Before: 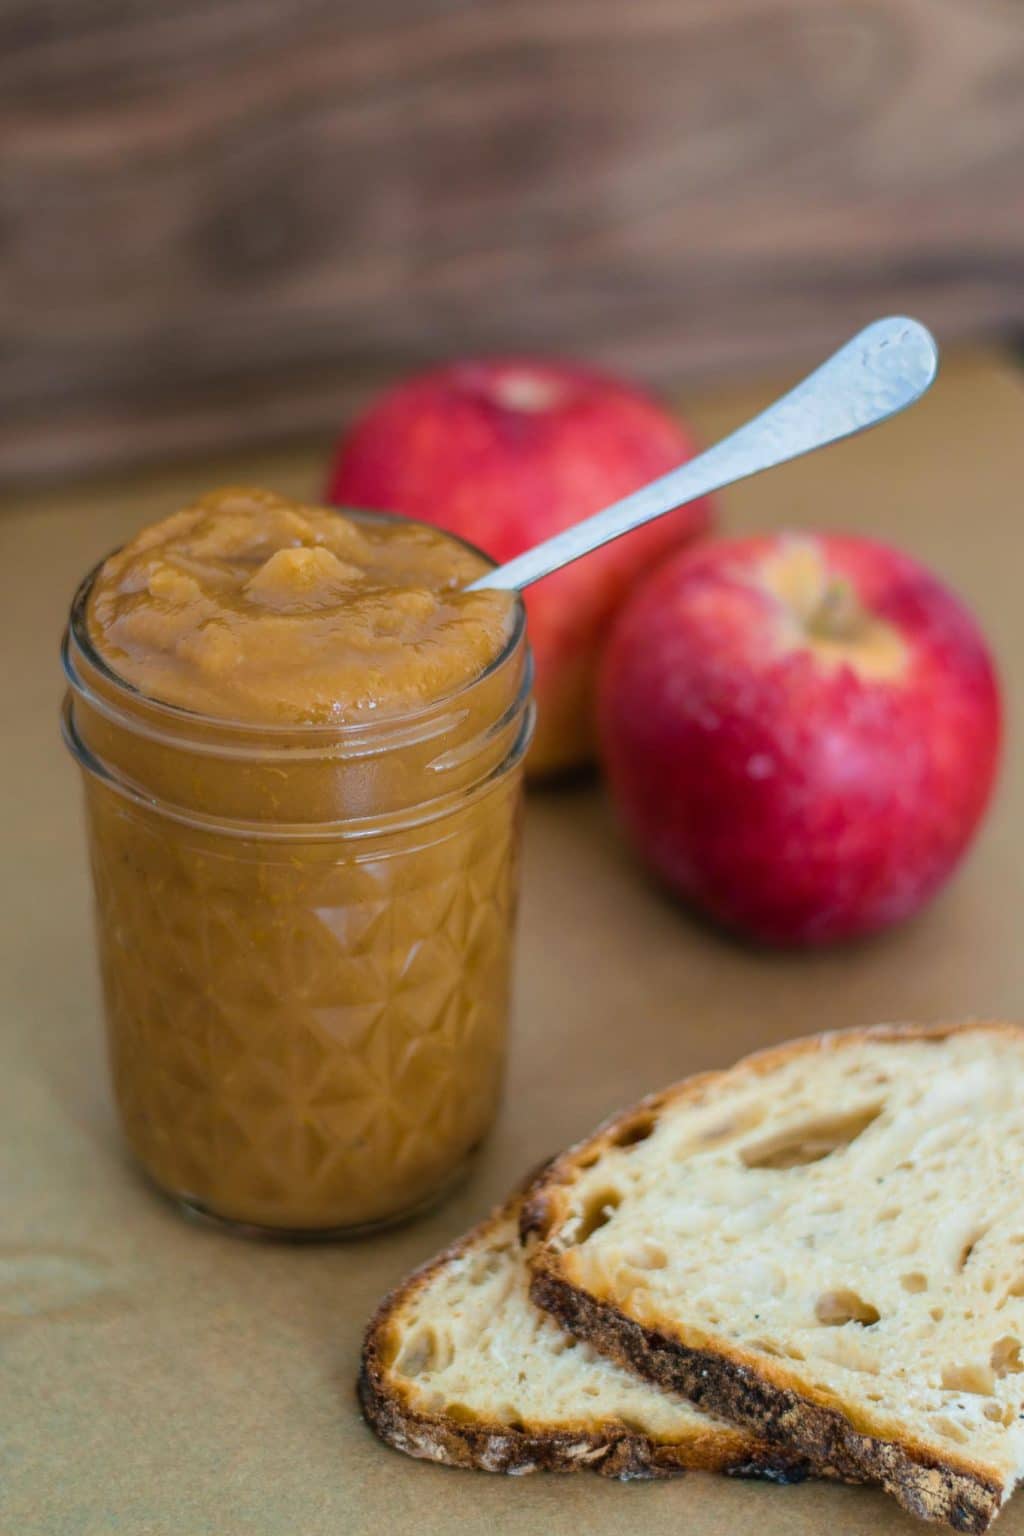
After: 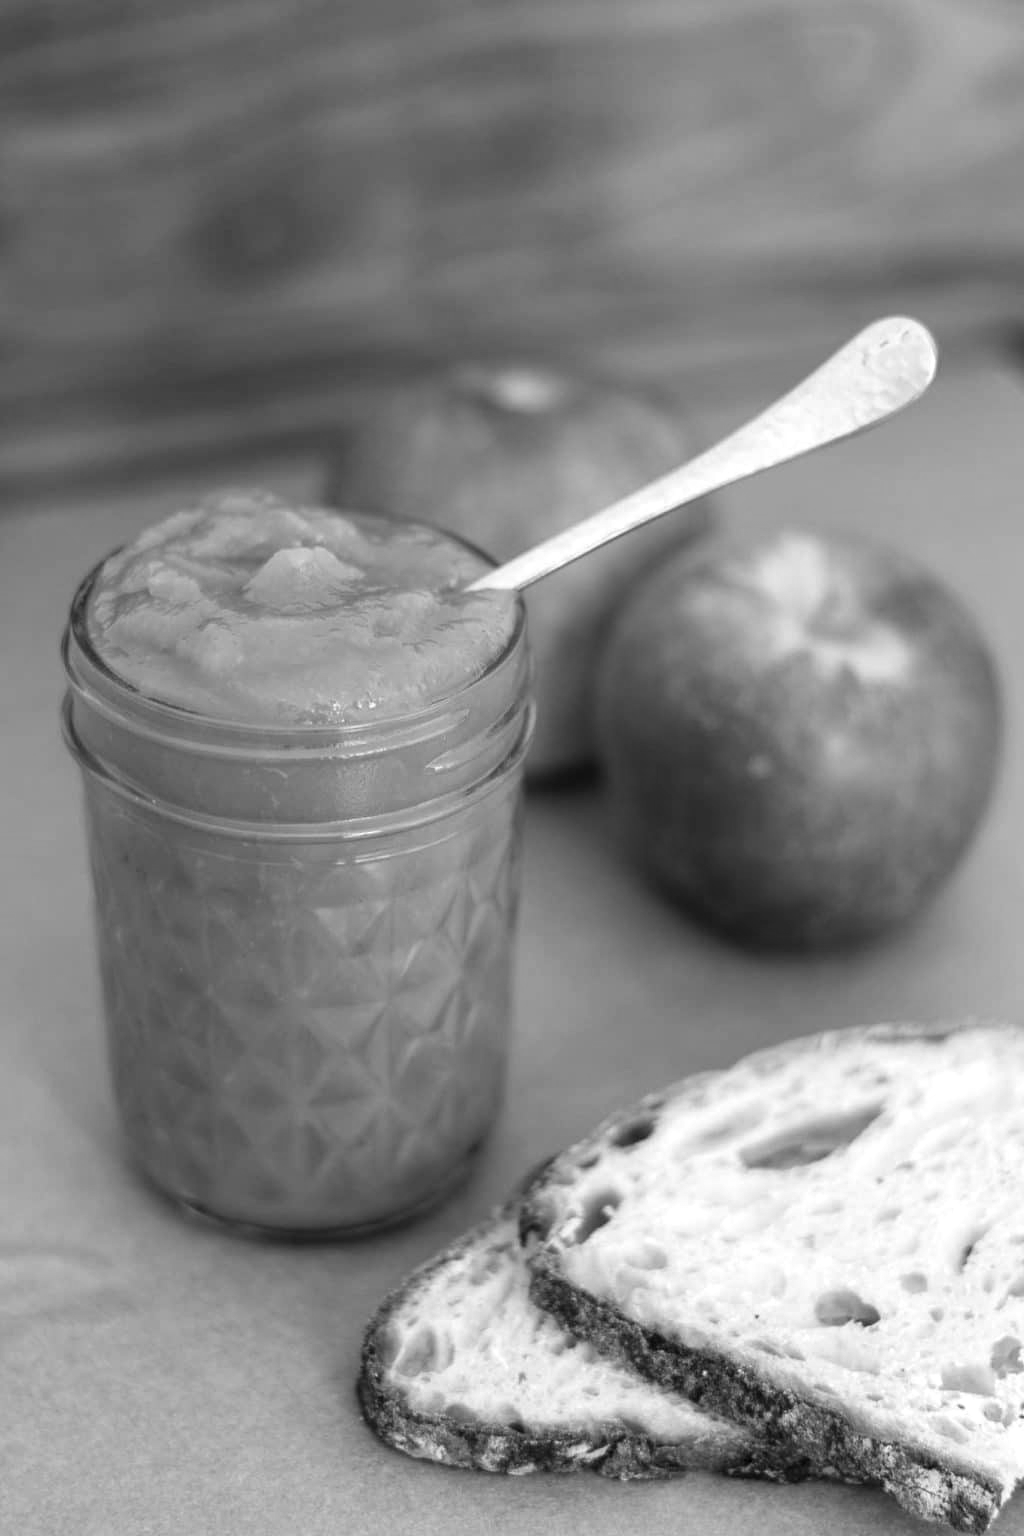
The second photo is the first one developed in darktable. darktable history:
exposure: exposure 0.493 EV, compensate highlight preservation false
monochrome: on, module defaults
